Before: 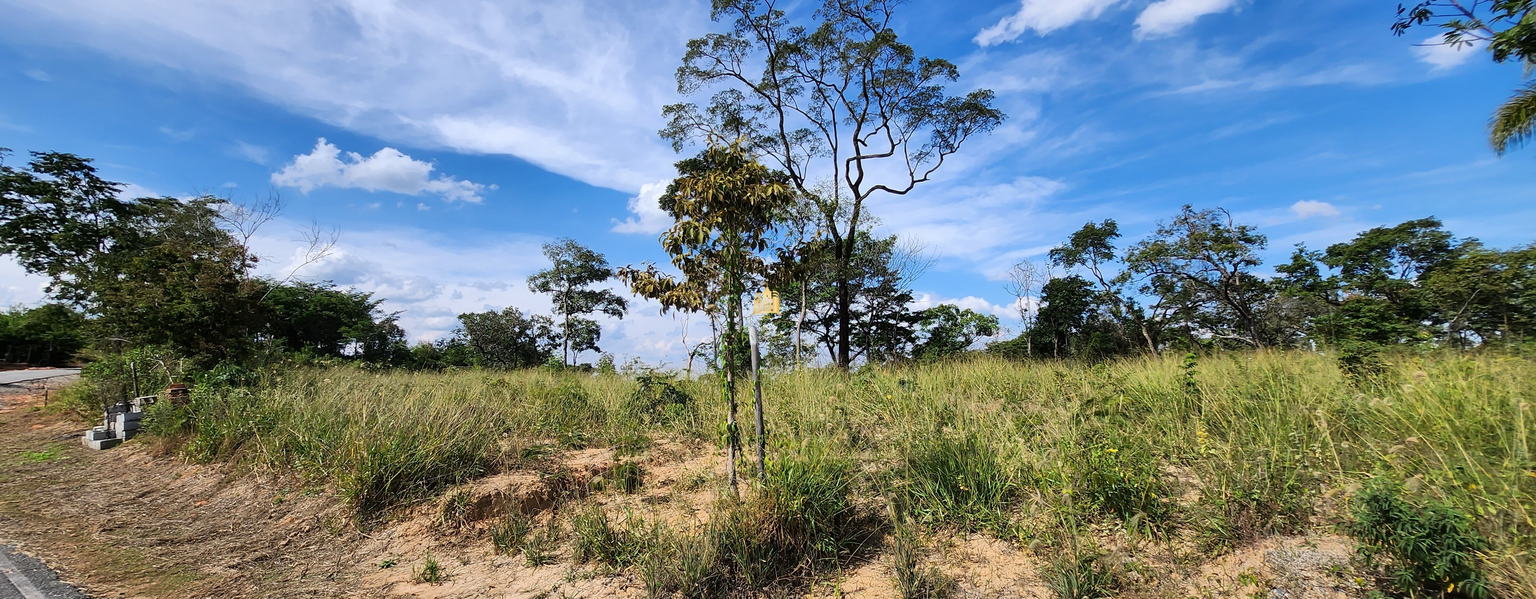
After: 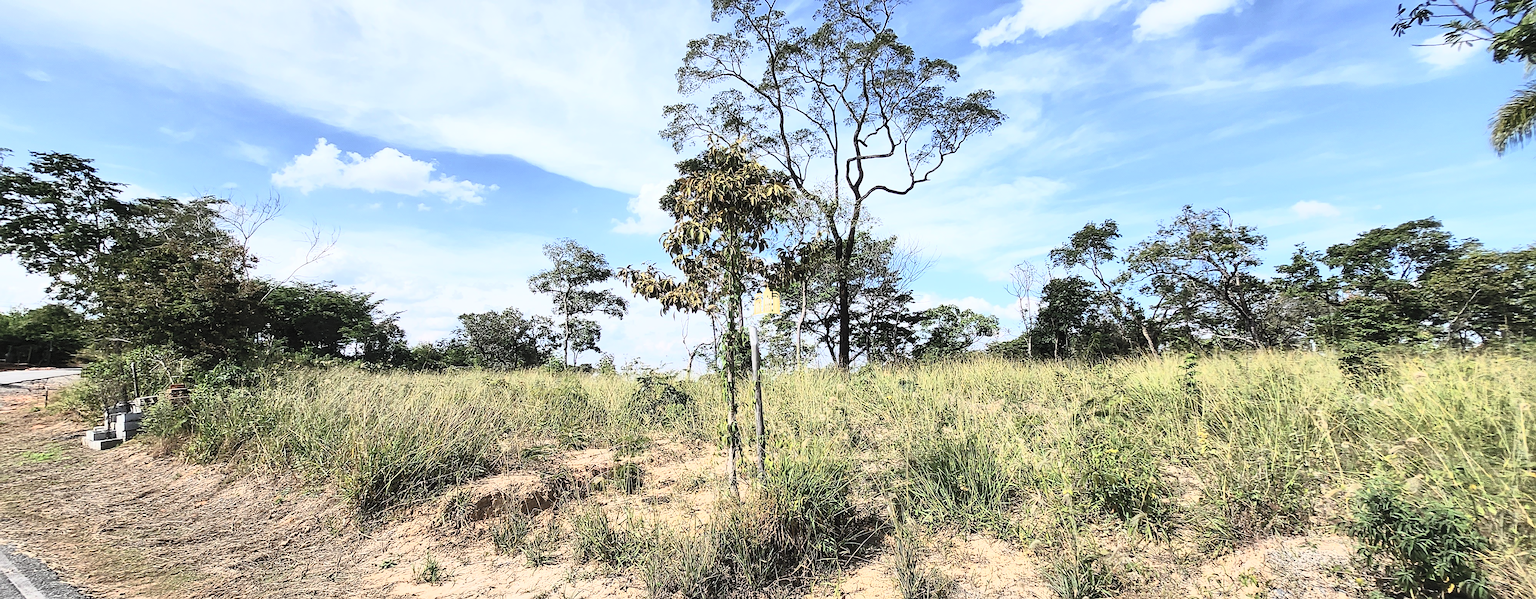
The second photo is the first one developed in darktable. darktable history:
contrast brightness saturation: contrast 0.43, brightness 0.56, saturation -0.19
sharpen: on, module defaults
